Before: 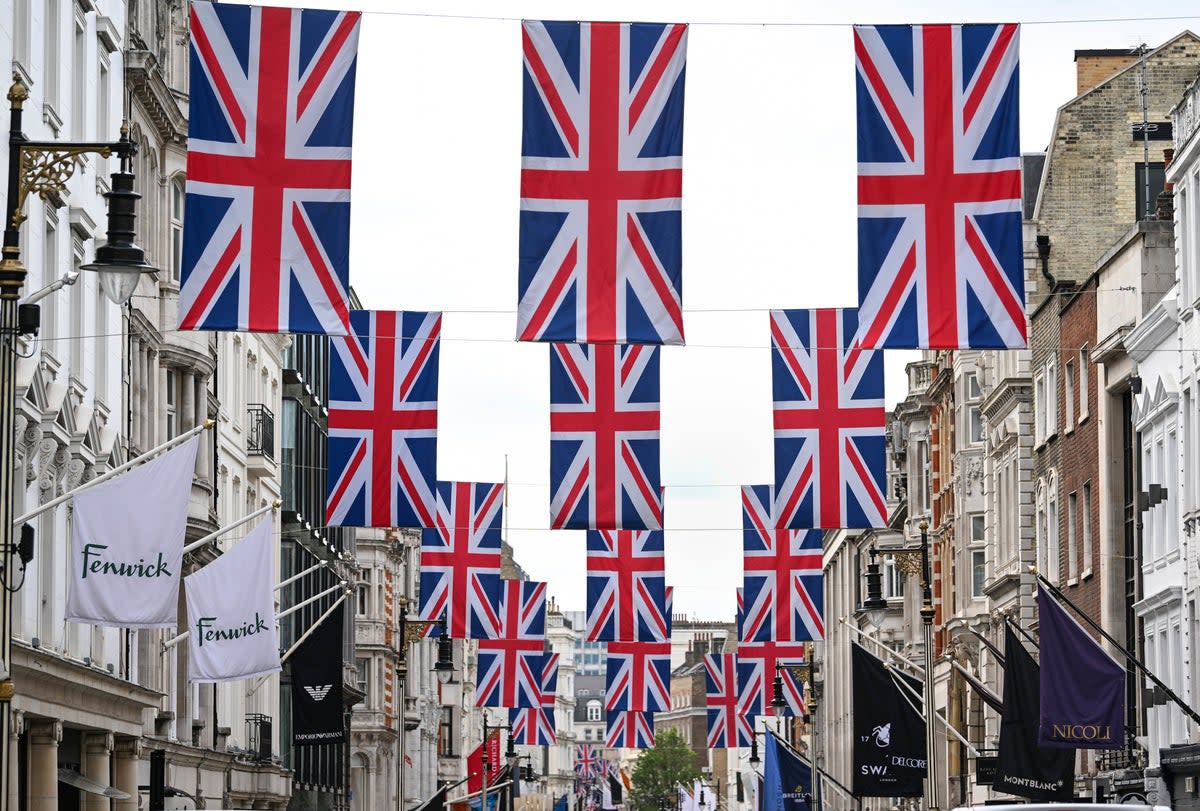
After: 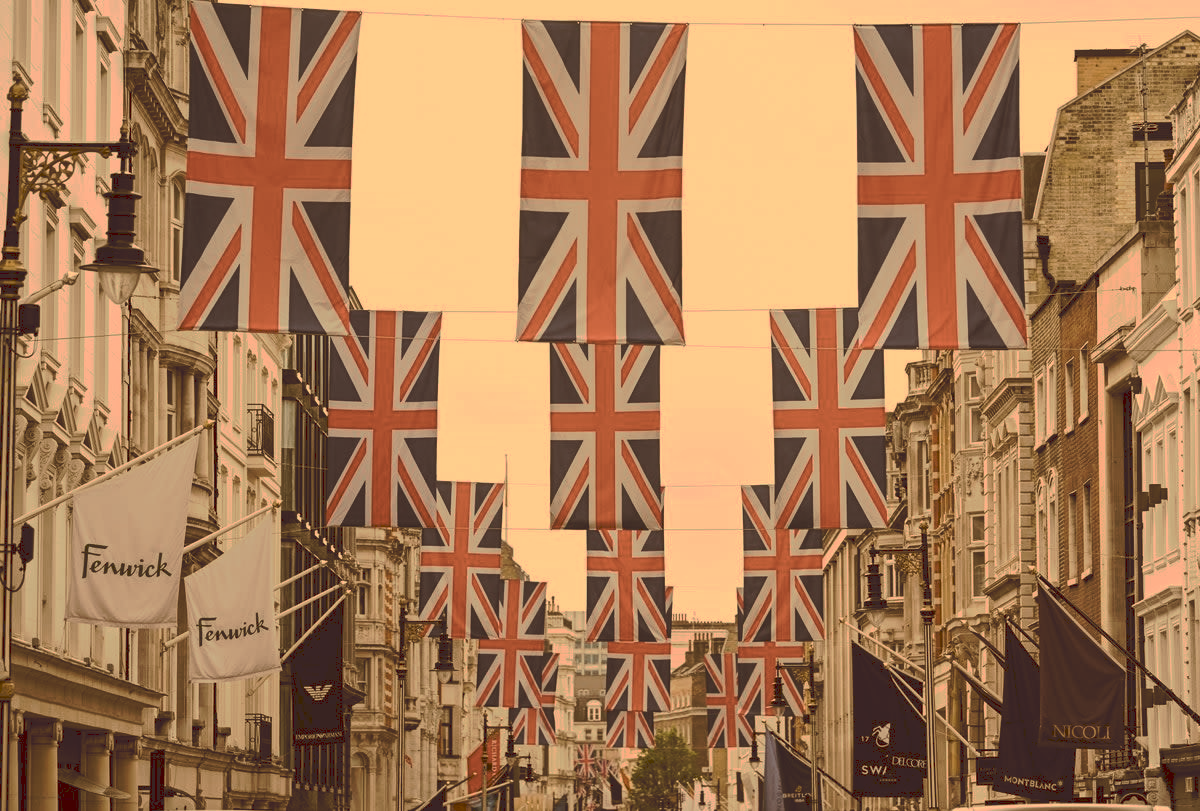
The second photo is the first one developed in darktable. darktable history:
tone curve: curves: ch0 [(0, 0) (0.003, 0.149) (0.011, 0.152) (0.025, 0.154) (0.044, 0.164) (0.069, 0.179) (0.1, 0.194) (0.136, 0.211) (0.177, 0.232) (0.224, 0.258) (0.277, 0.289) (0.335, 0.326) (0.399, 0.371) (0.468, 0.438) (0.543, 0.504) (0.623, 0.569) (0.709, 0.642) (0.801, 0.716) (0.898, 0.775) (1, 1)], preserve colors none
color look up table: target L [94.03, 93.14, 86.06, 83.33, 74.23, 72.65, 66.88, 62.82, 60.3, 61.08, 43.98, 28.71, 6.221, 86.2, 82.52, 81.63, 76.91, 69.58, 63.66, 67.99, 61.21, 43.62, 42.56, 36.99, 9.405, 95.17, 86.3, 74.04, 66.29, 66.27, 54.01, 64.07, 55.44, 61.9, 55.59, 43.81, 35.65, 41.7, 15.75, 13.82, 2.747, 83.41, 82.26, 74.35, 60.74, 47.44, 45.39, 30.83, 27.47], target a [17.96, 13.41, -25.13, -43.96, -14.2, 4.774, 3.956, 11.63, -20.79, -25.57, -7.653, -4.131, 13.28, 34.18, 21.74, 44.49, 37.93, 18.9, 29.09, 54.52, 46.6, 17.91, 36.48, 31.87, 27.31, 20.02, 37.56, 60, 13.47, 73.72, 31.37, 14.27, 23.11, 45.98, 48.21, 35.35, 14.84, 17.27, 30.21, 21.43, 18.34, -42.61, -5.497, -19.02, -28.79, 2.827, -4.163, -7.51, 12.14], target b [55.56, 84.82, 73.19, 47.82, 53.1, 72.19, 51.71, 37.34, 34.98, 56.07, 62.55, 48.74, 10.47, 59.48, 76.27, 47.69, 60.41, 64.45, 44.29, 41.48, 53.57, 59.26, 47.02, 62.7, 15.94, 43.4, 31.3, 18.78, 24.12, 0.745, 21.68, -3.025, 9.333, -4.18, 24.08, 8.034, 9.377, -4.508, 26.5, 22.89, 4.475, 28.37, 29.87, 12.24, 21.74, 22.31, 10.15, 39.56, 38.47], num patches 49
